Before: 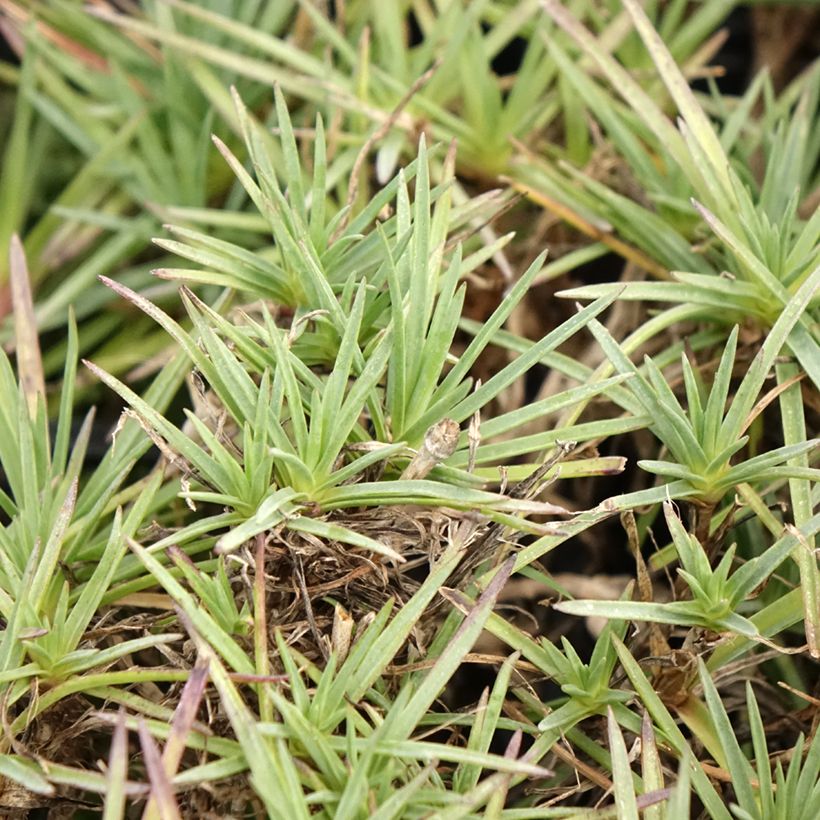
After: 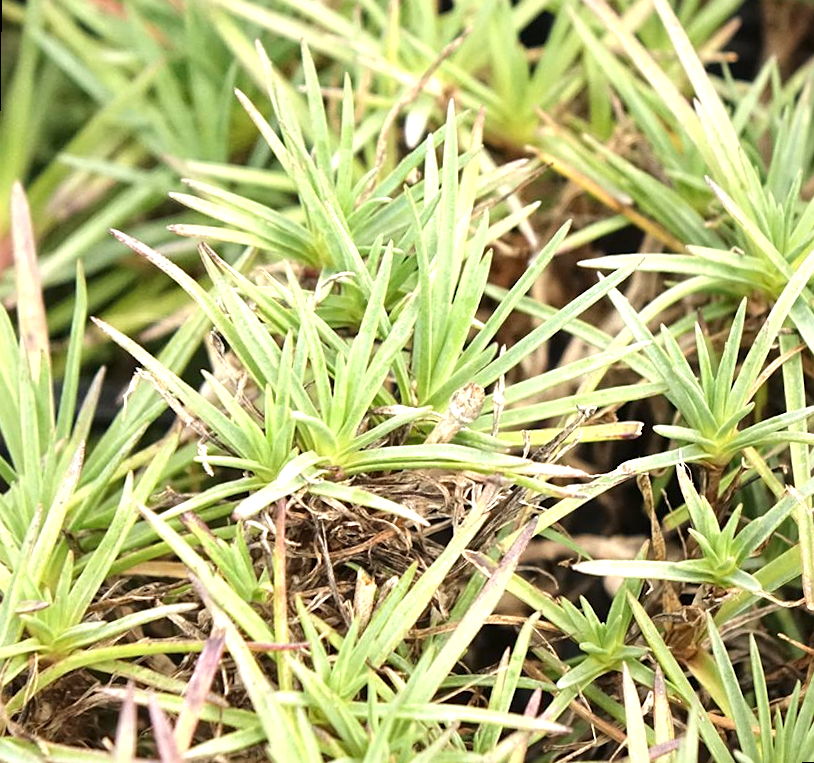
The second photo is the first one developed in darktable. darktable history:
rotate and perspective: rotation 0.679°, lens shift (horizontal) 0.136, crop left 0.009, crop right 0.991, crop top 0.078, crop bottom 0.95
sharpen: amount 0.2
exposure: black level correction 0, exposure 0.7 EV, compensate exposure bias true, compensate highlight preservation false
